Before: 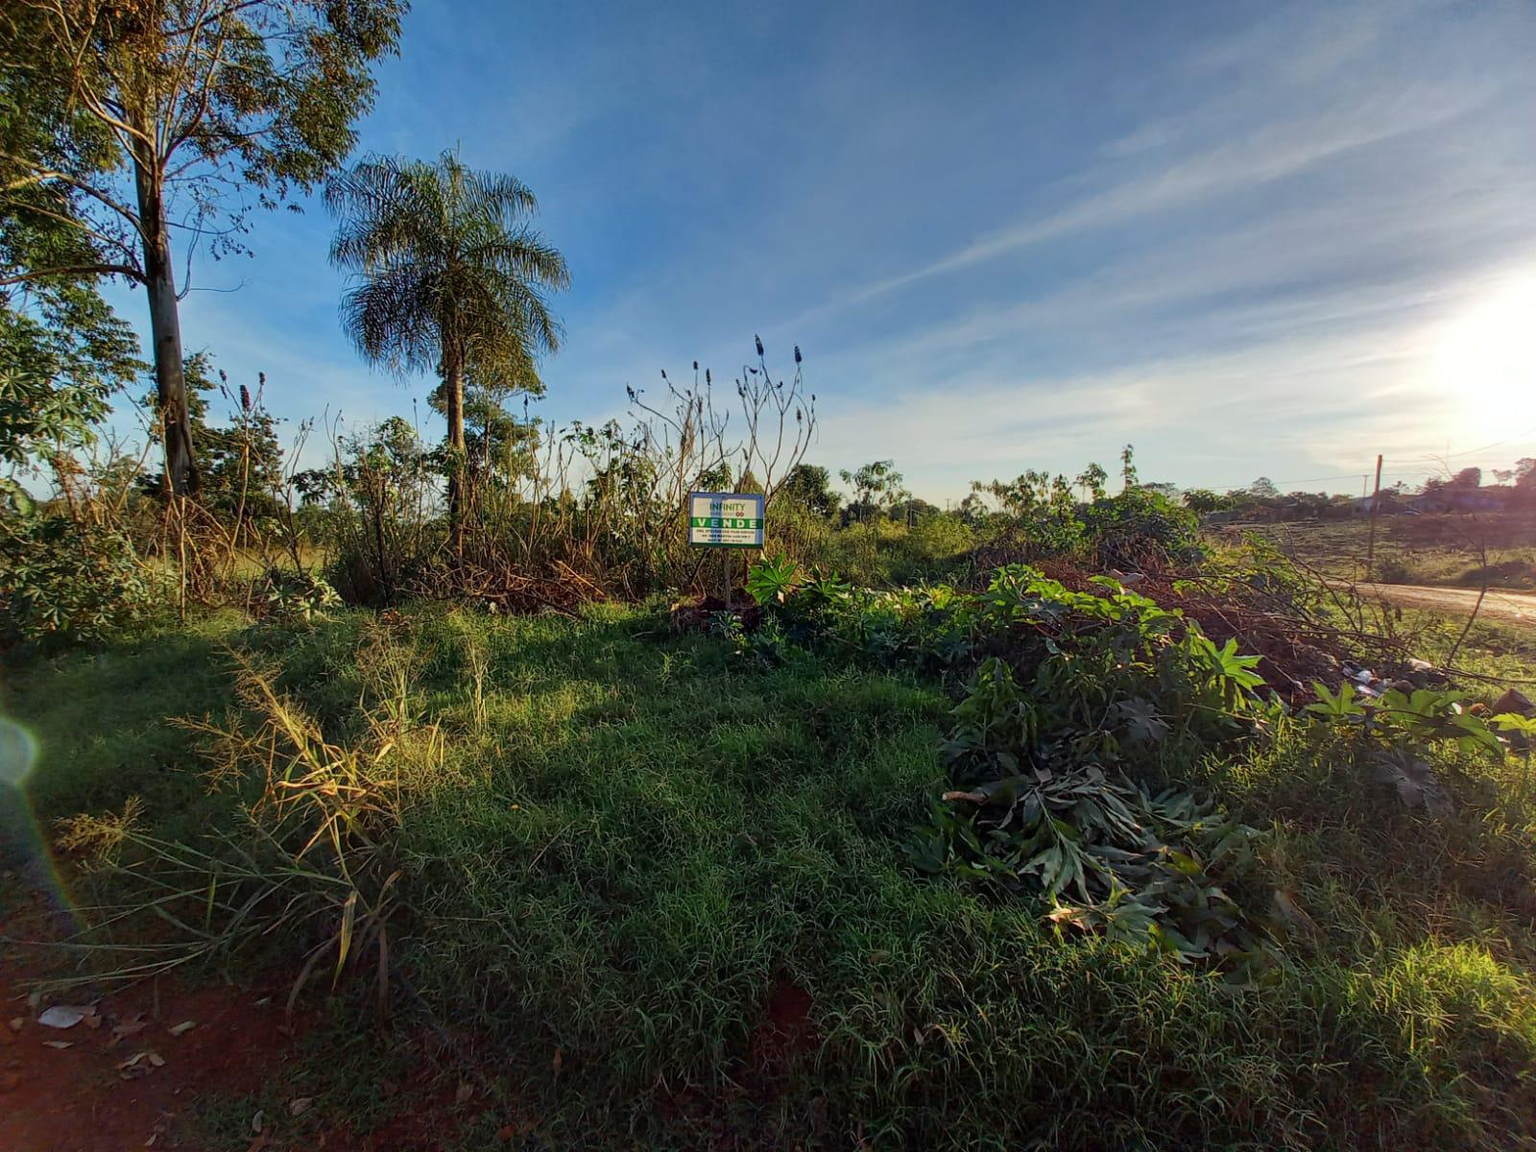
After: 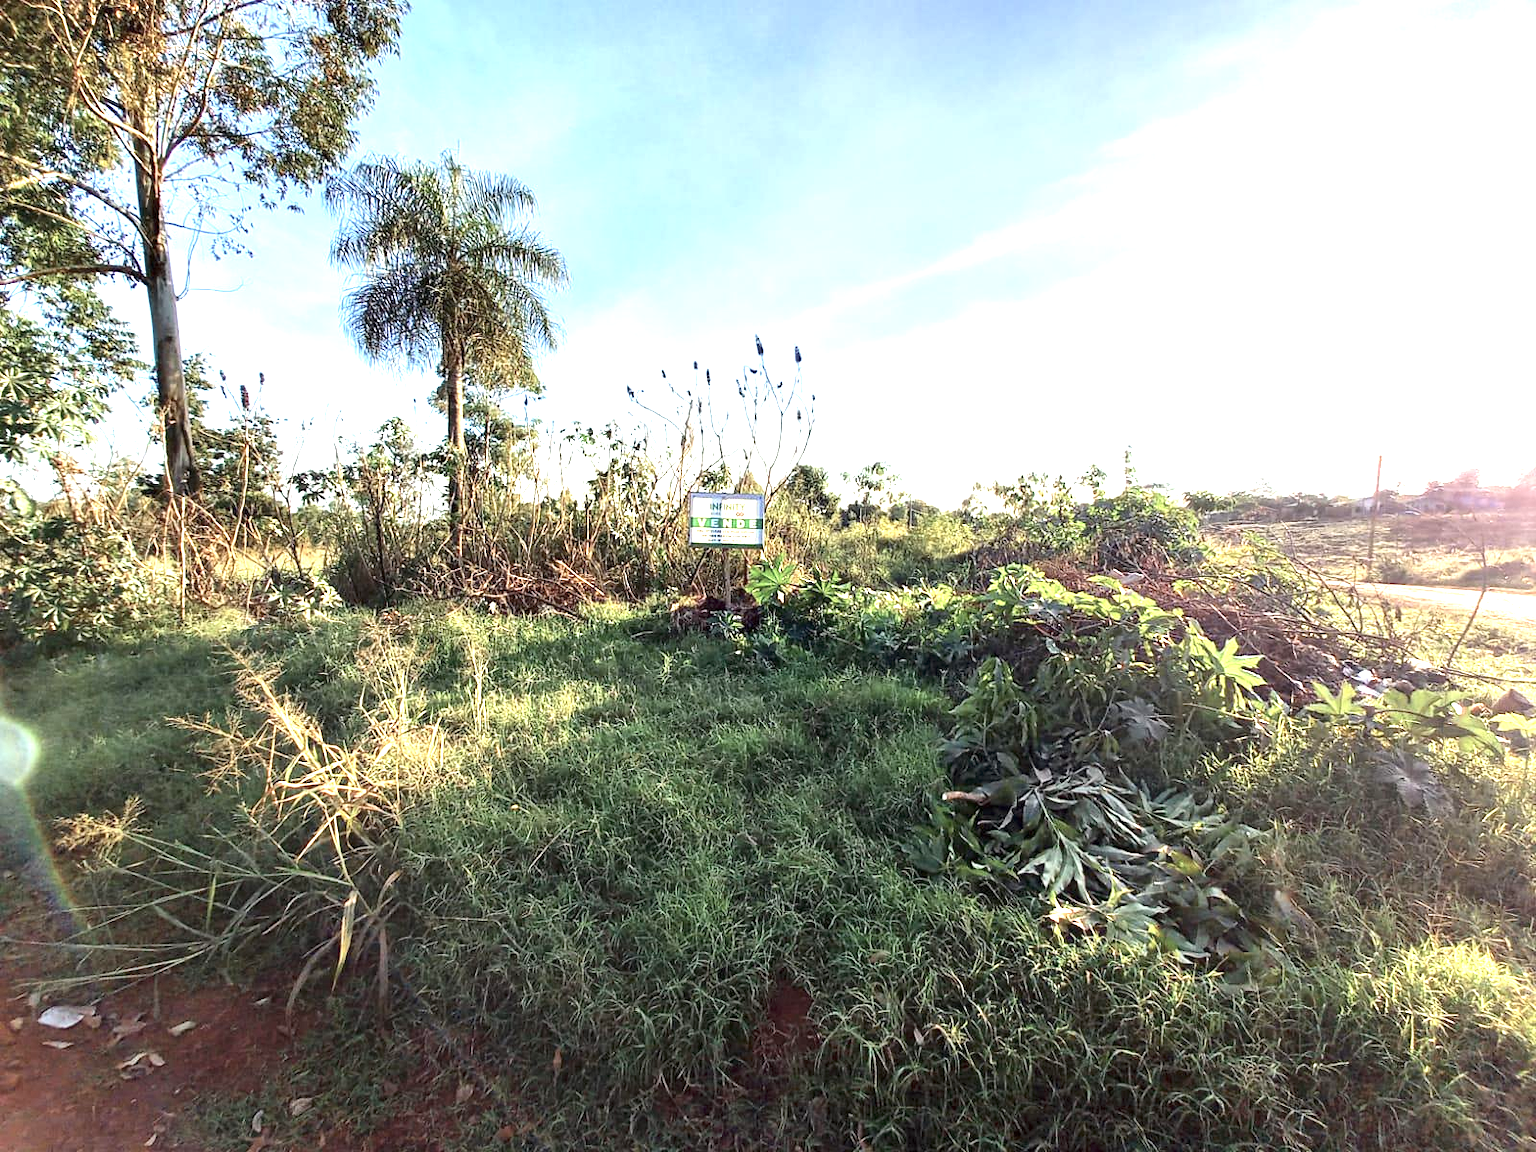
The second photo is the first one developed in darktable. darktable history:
exposure: exposure 2.25 EV, compensate highlight preservation false
contrast brightness saturation: contrast 0.1, saturation -0.36
